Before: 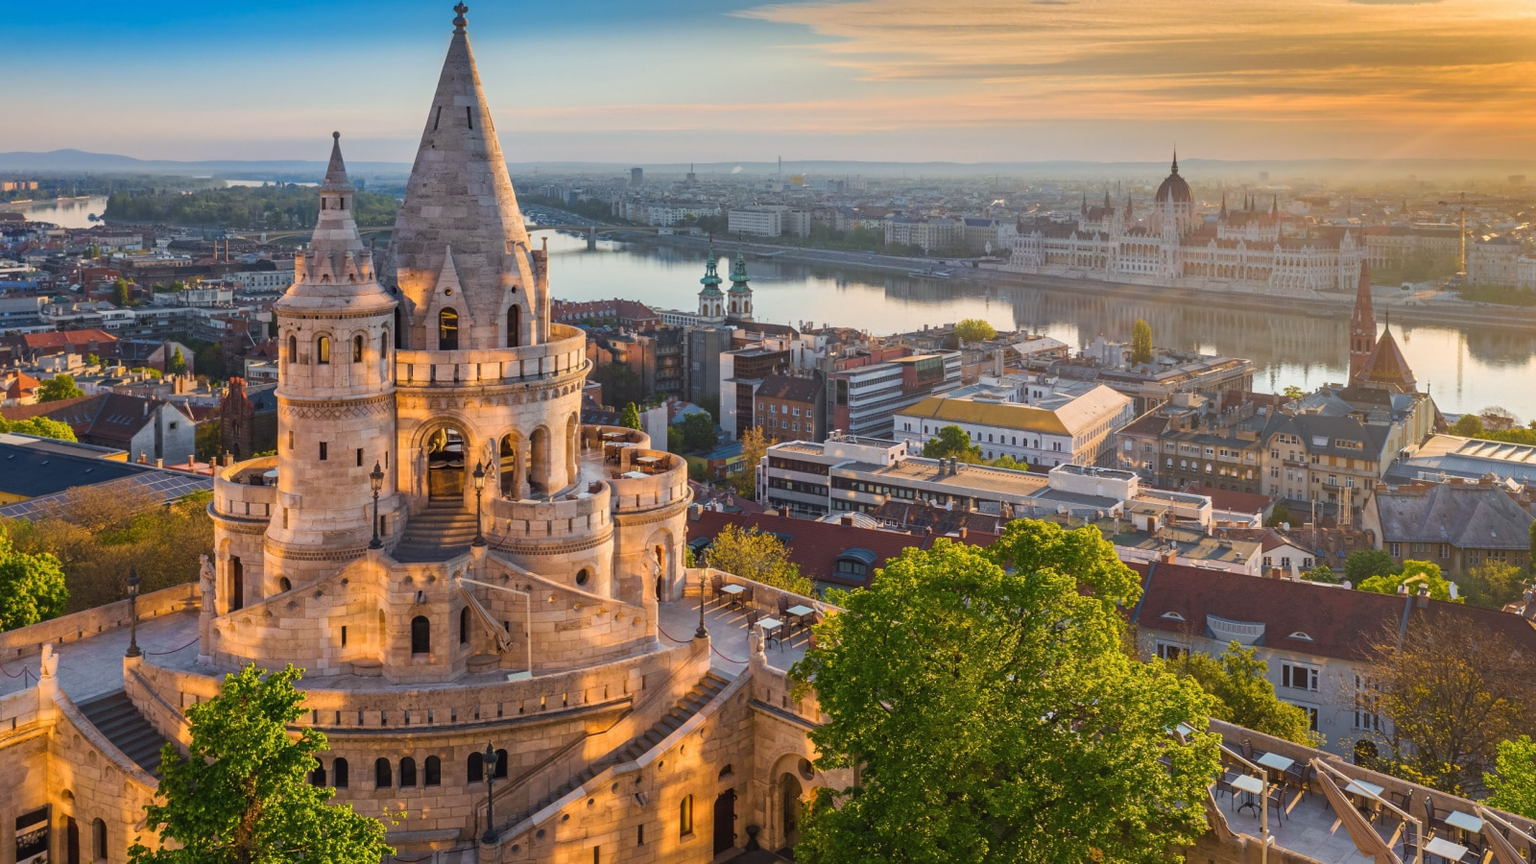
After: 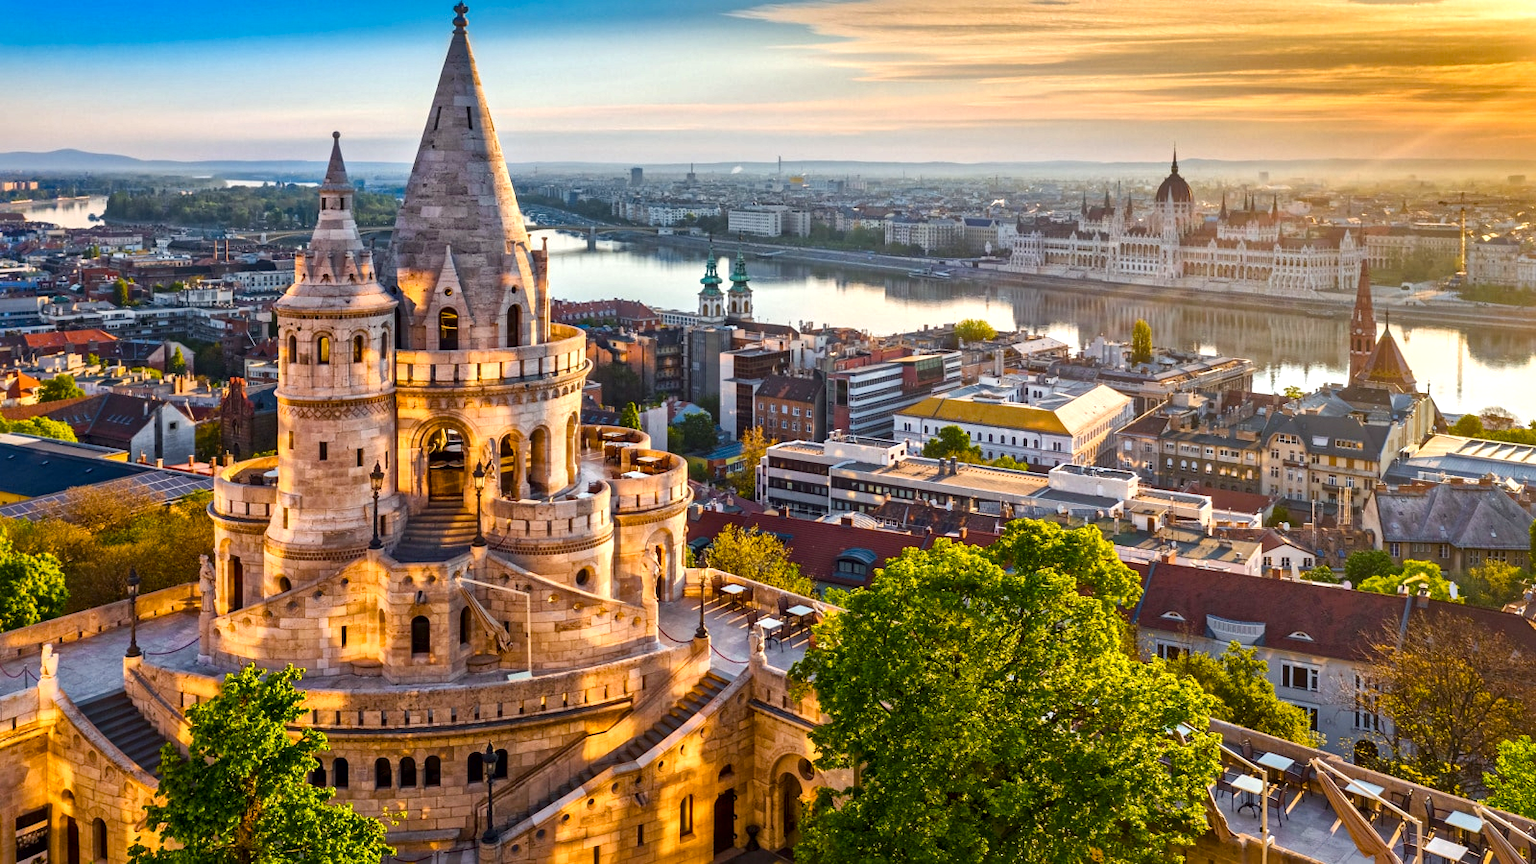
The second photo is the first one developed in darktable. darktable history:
color balance rgb: perceptual saturation grading › mid-tones 6.33%, perceptual saturation grading › shadows 72.44%, perceptual brilliance grading › highlights 11.59%, contrast 5.05%
local contrast: mode bilateral grid, contrast 20, coarseness 19, detail 163%, midtone range 0.2
